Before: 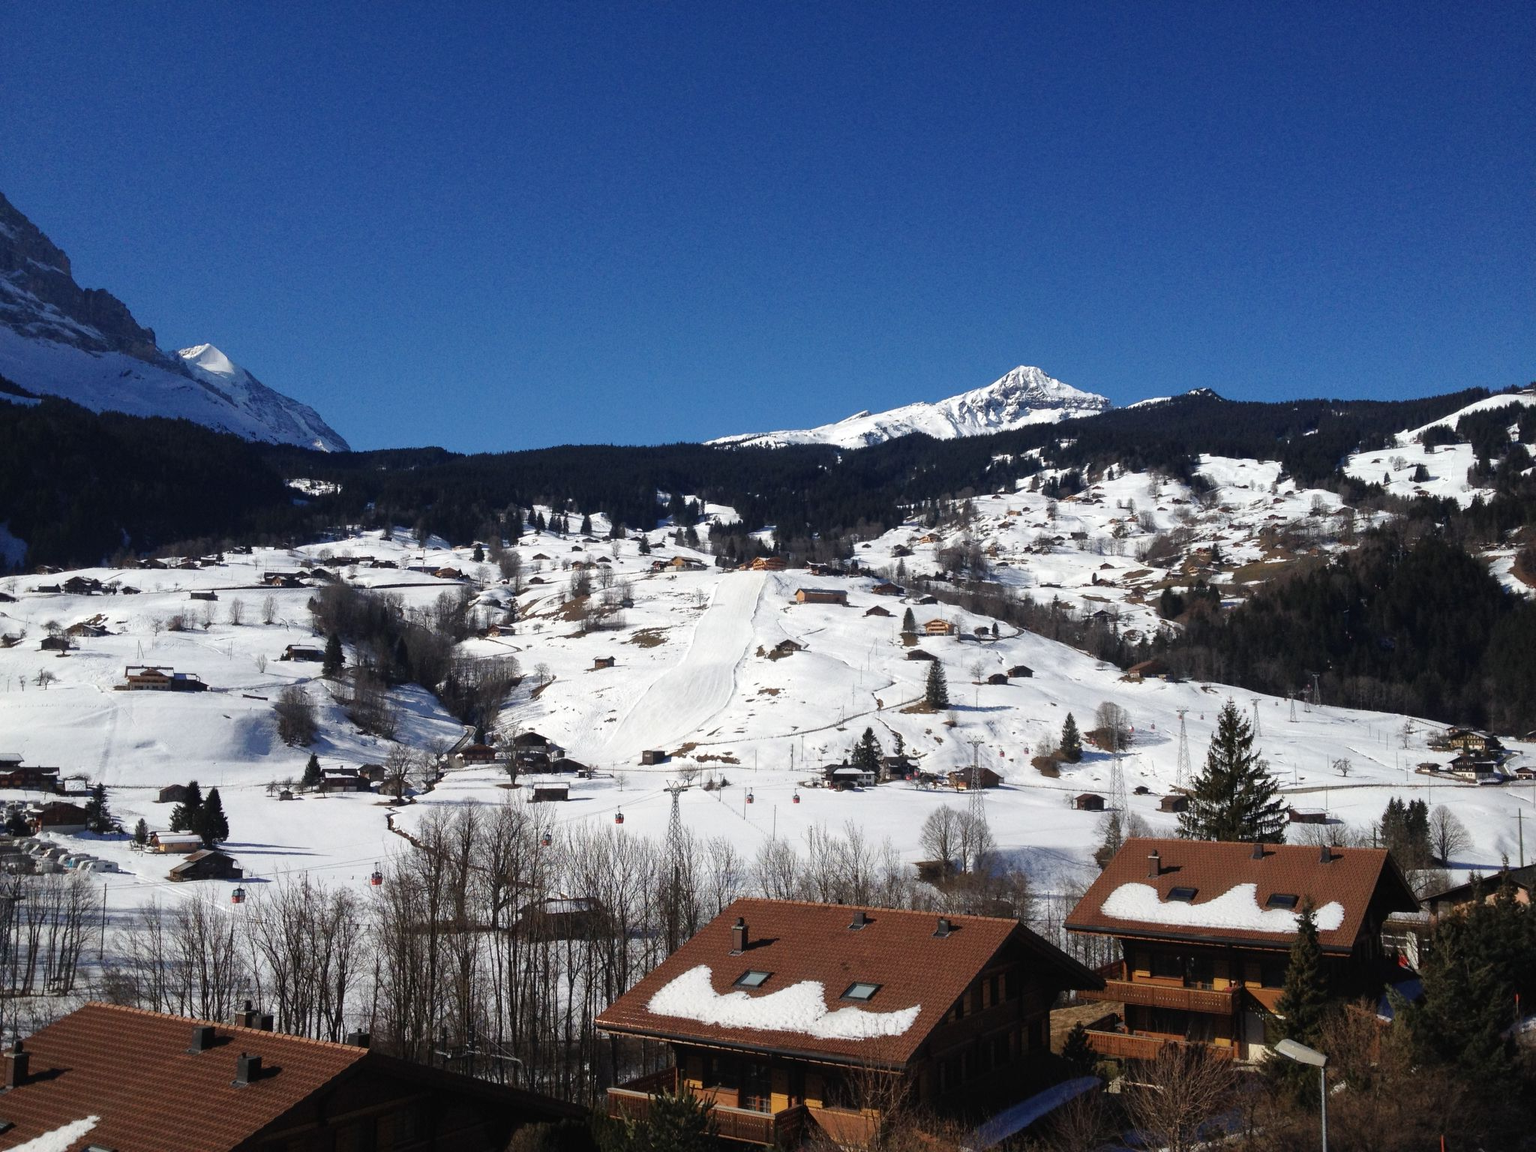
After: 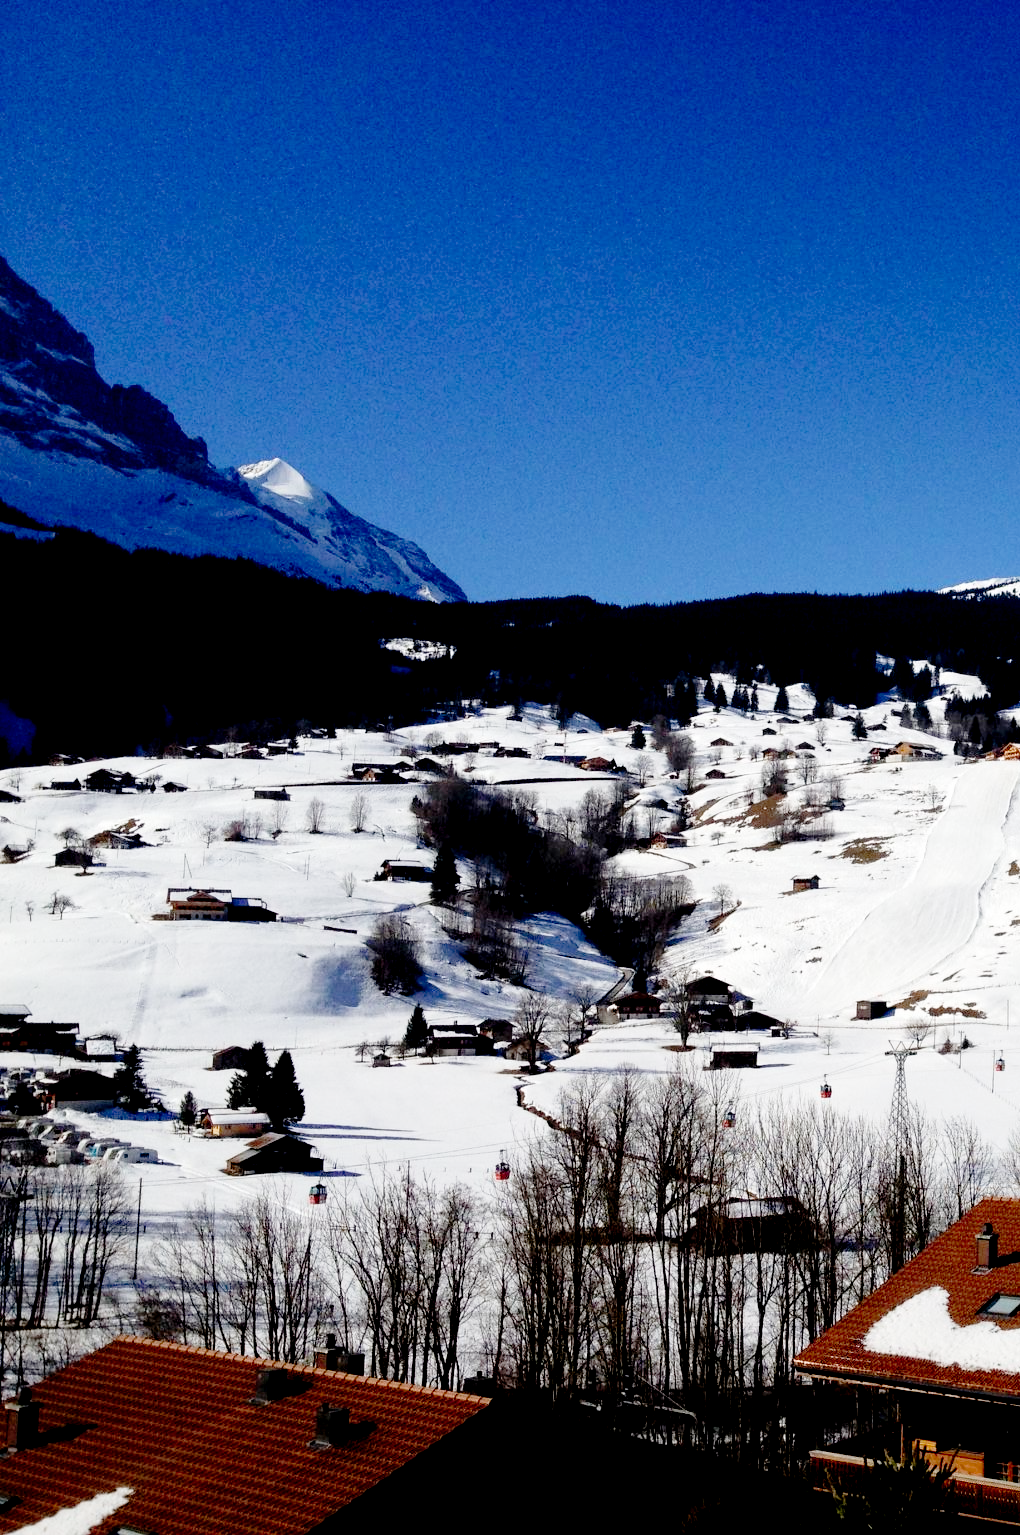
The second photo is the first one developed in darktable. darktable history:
crop and rotate: left 0.045%, top 0%, right 50.134%
tone curve: curves: ch0 [(0, 0) (0.135, 0.09) (0.326, 0.386) (0.489, 0.573) (0.663, 0.749) (0.854, 0.897) (1, 0.974)]; ch1 [(0, 0) (0.366, 0.367) (0.475, 0.453) (0.494, 0.493) (0.504, 0.497) (0.544, 0.569) (0.562, 0.605) (0.622, 0.694) (1, 1)]; ch2 [(0, 0) (0.333, 0.346) (0.375, 0.375) (0.424, 0.43) (0.476, 0.492) (0.502, 0.503) (0.533, 0.534) (0.572, 0.603) (0.605, 0.656) (0.641, 0.709) (1, 1)], preserve colors none
exposure: black level correction 0.027, exposure 0.182 EV, compensate highlight preservation false
